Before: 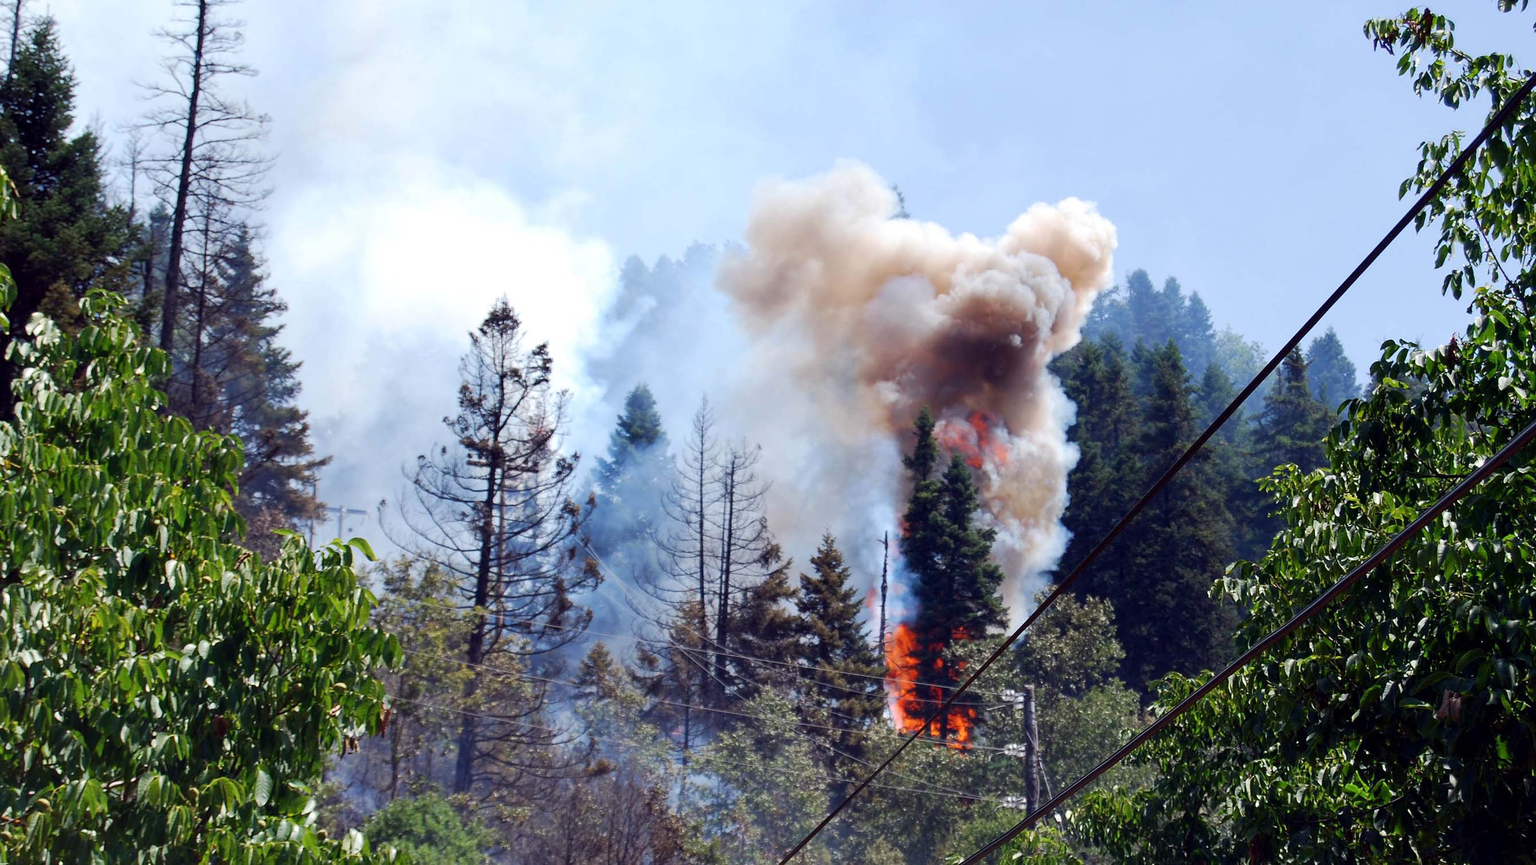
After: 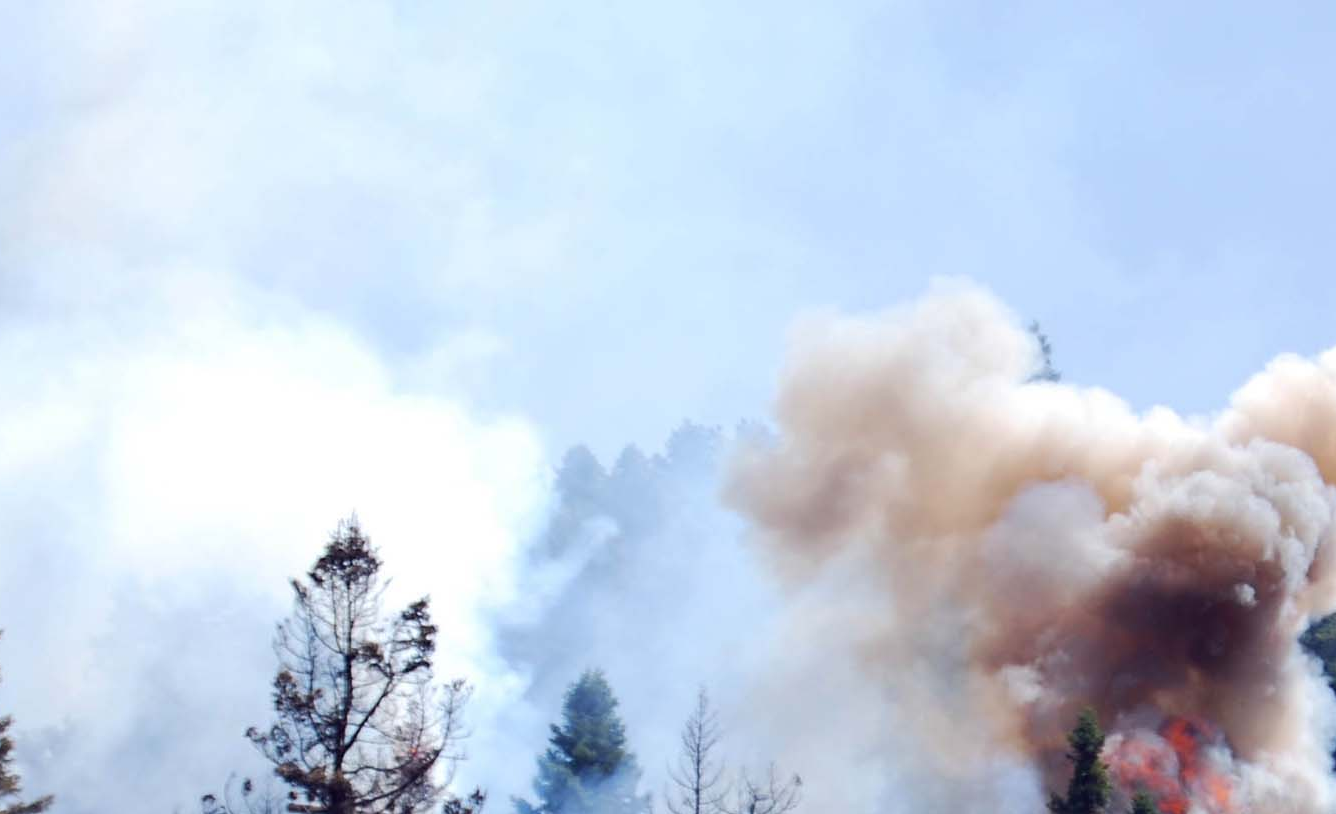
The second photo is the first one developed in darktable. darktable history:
crop: left 19.669%, right 30.459%, bottom 46.062%
